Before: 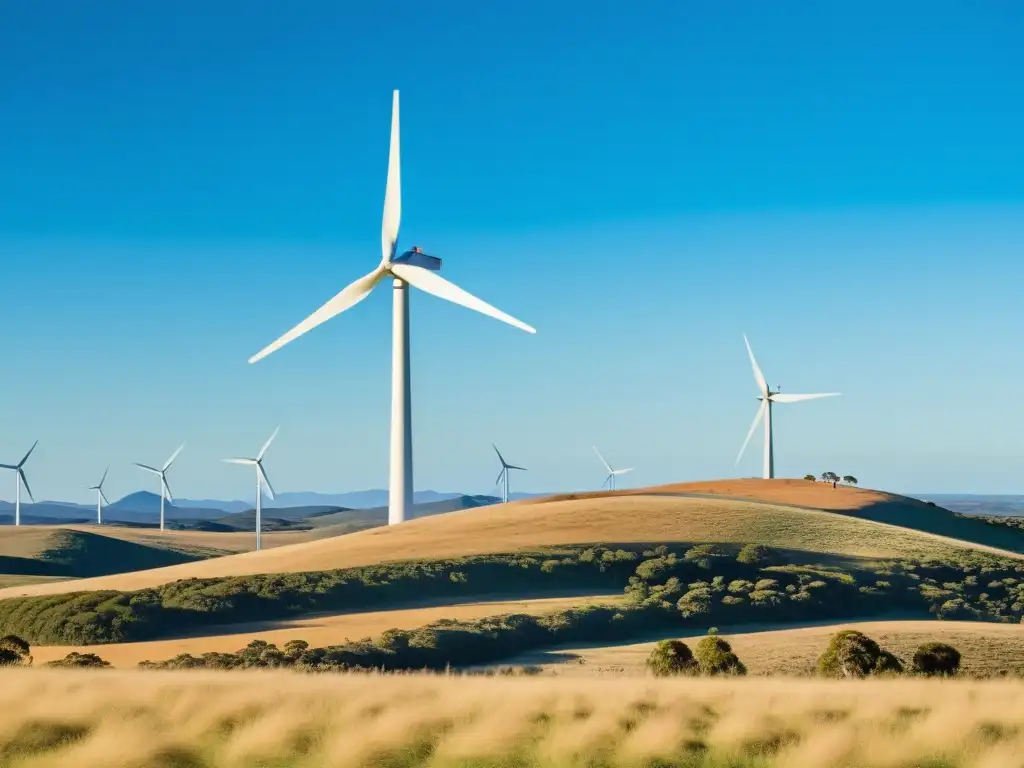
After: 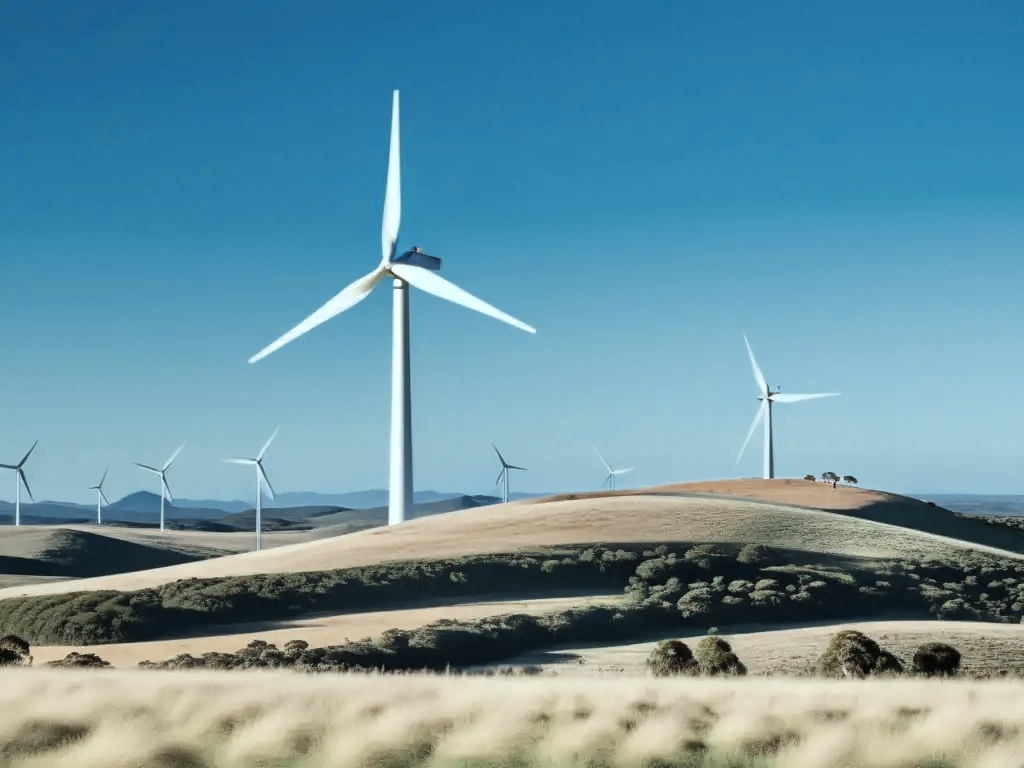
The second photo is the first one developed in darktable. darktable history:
color zones: curves: ch0 [(0, 0.5) (0.125, 0.4) (0.25, 0.5) (0.375, 0.4) (0.5, 0.4) (0.625, 0.35) (0.75, 0.35) (0.875, 0.5)]; ch1 [(0, 0.35) (0.125, 0.45) (0.25, 0.35) (0.375, 0.35) (0.5, 0.35) (0.625, 0.35) (0.75, 0.45) (0.875, 0.35)]; ch2 [(0, 0.6) (0.125, 0.5) (0.25, 0.5) (0.375, 0.6) (0.5, 0.6) (0.625, 0.5) (0.75, 0.5) (0.875, 0.5)]
tone equalizer: -8 EV -0.392 EV, -7 EV -0.383 EV, -6 EV -0.33 EV, -5 EV -0.218 EV, -3 EV 0.209 EV, -2 EV 0.356 EV, -1 EV 0.411 EV, +0 EV 0.395 EV, edges refinement/feathering 500, mask exposure compensation -1.57 EV, preserve details no
color correction: highlights a* -13.37, highlights b* -17.92, saturation 0.71
